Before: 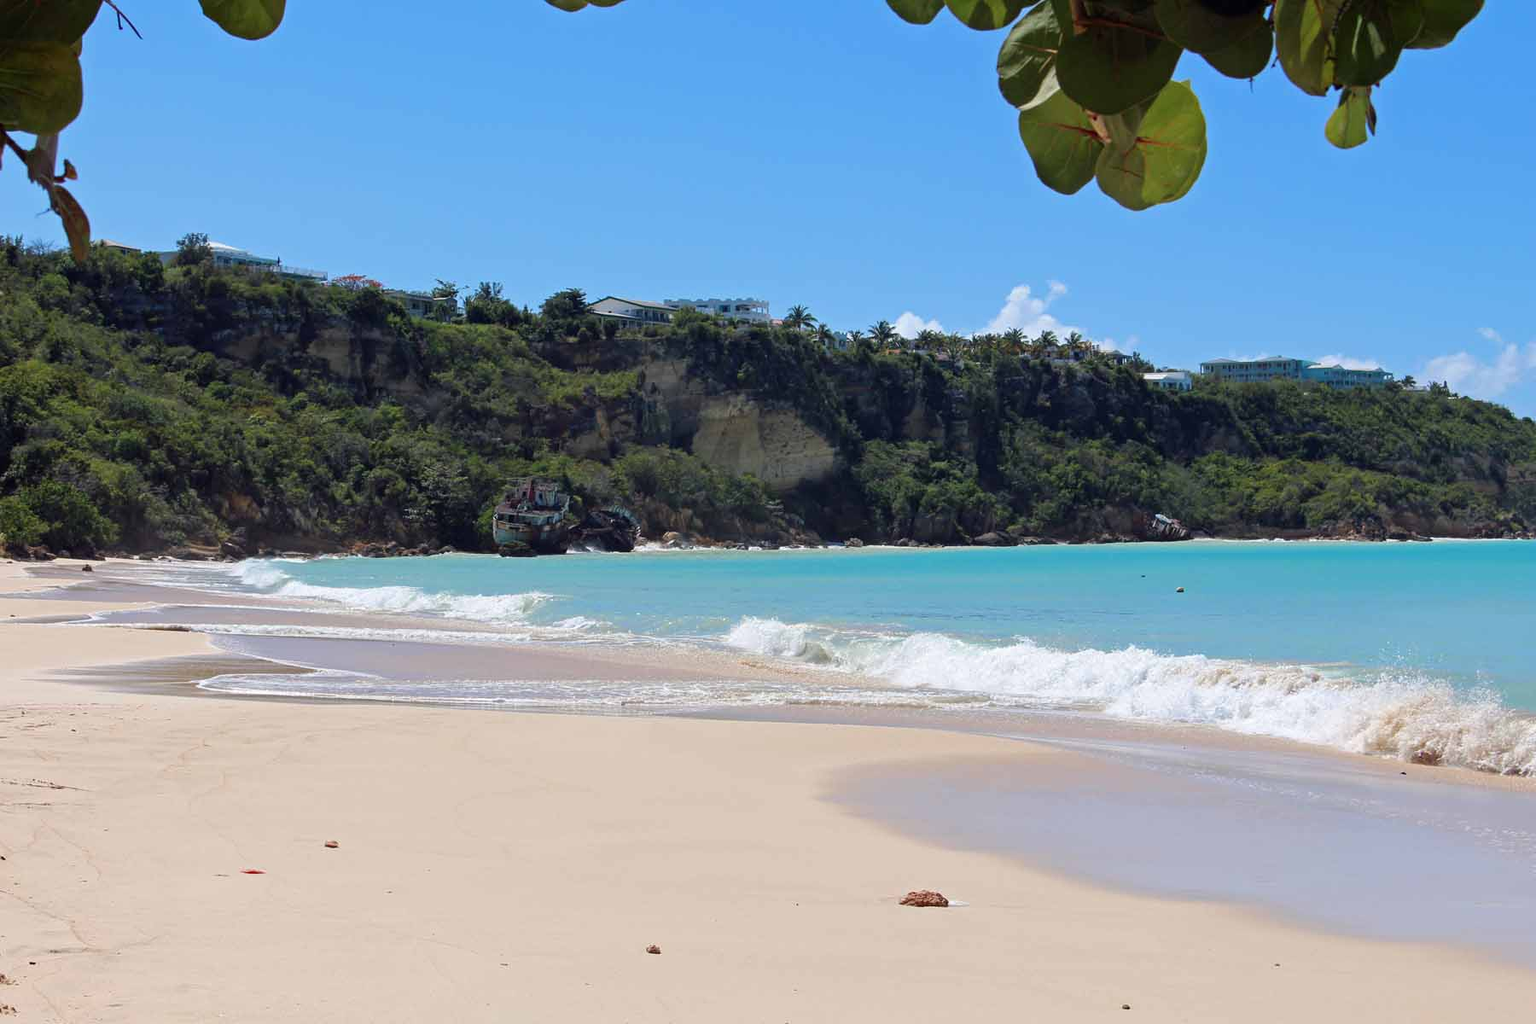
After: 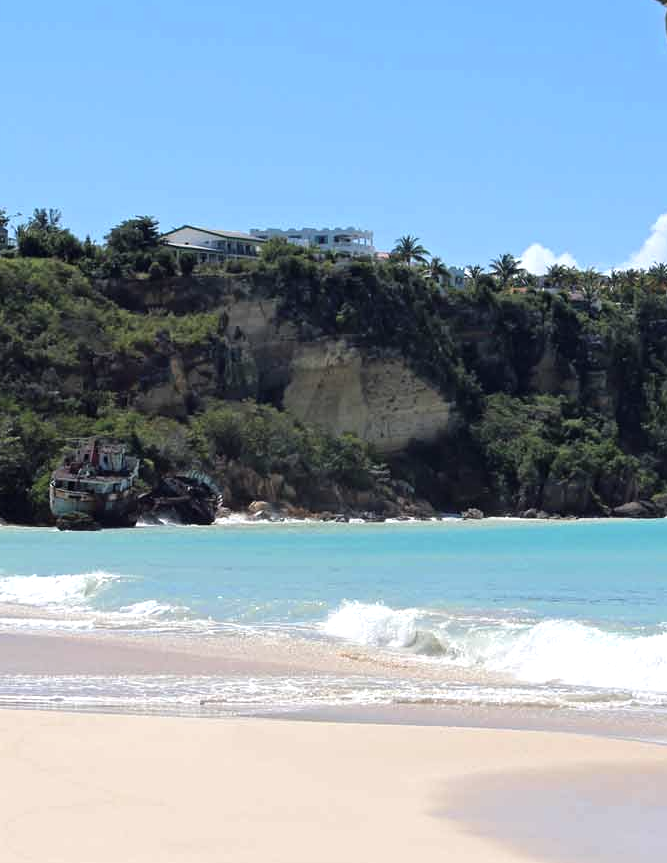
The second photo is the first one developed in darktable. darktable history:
crop and rotate: left 29.389%, top 10.196%, right 33.519%, bottom 17.867%
color correction: highlights b* 0.064, saturation 0.823
tone equalizer: -8 EV -0.403 EV, -7 EV -0.367 EV, -6 EV -0.373 EV, -5 EV -0.227 EV, -3 EV 0.249 EV, -2 EV 0.332 EV, -1 EV 0.367 EV, +0 EV 0.416 EV
